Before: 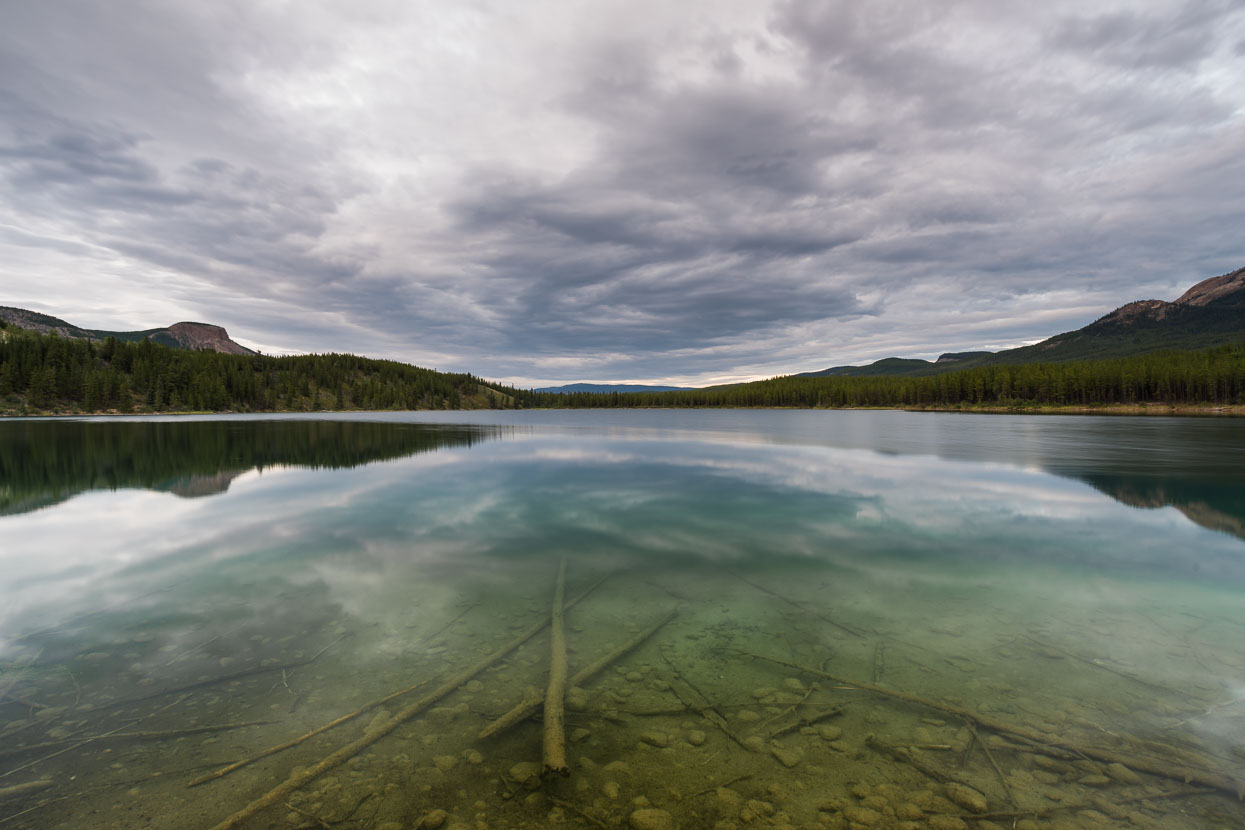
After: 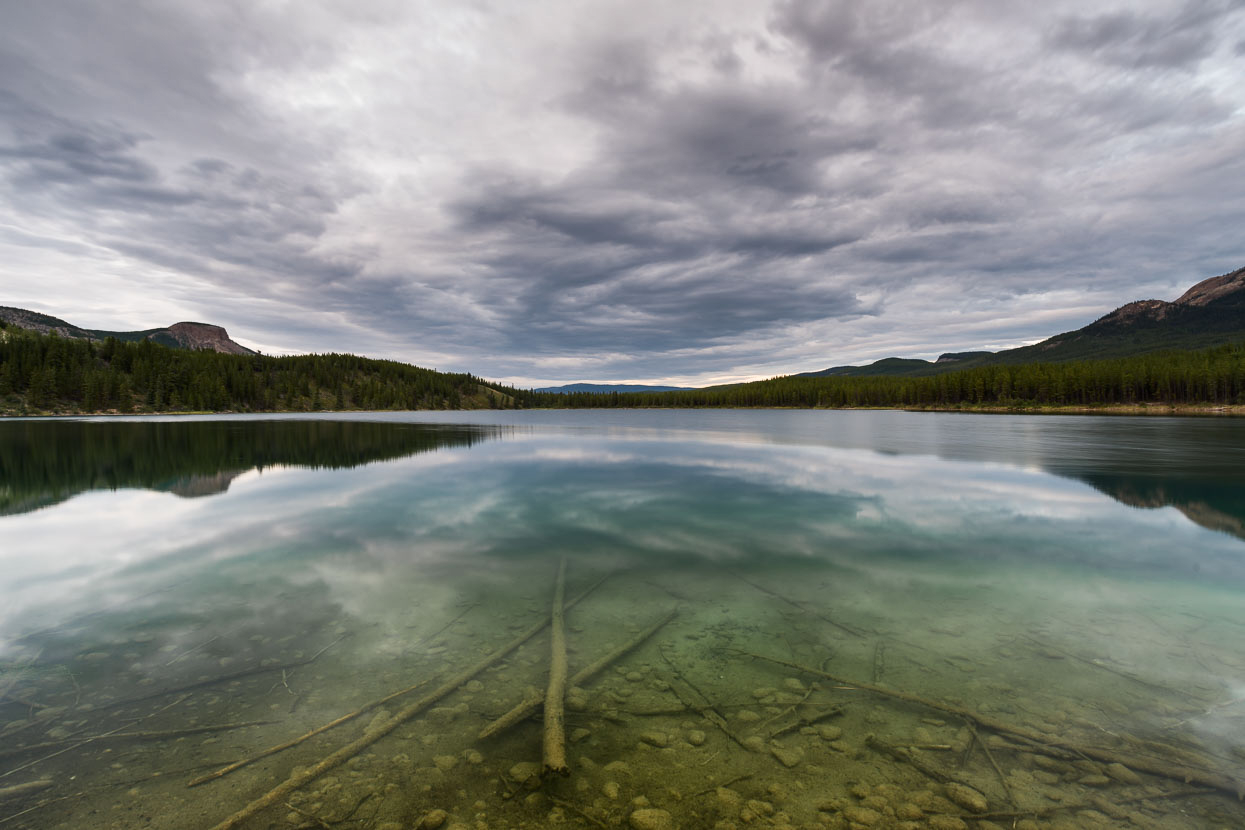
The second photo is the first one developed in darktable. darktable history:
shadows and highlights: low approximation 0.01, soften with gaussian
contrast brightness saturation: contrast 0.14
